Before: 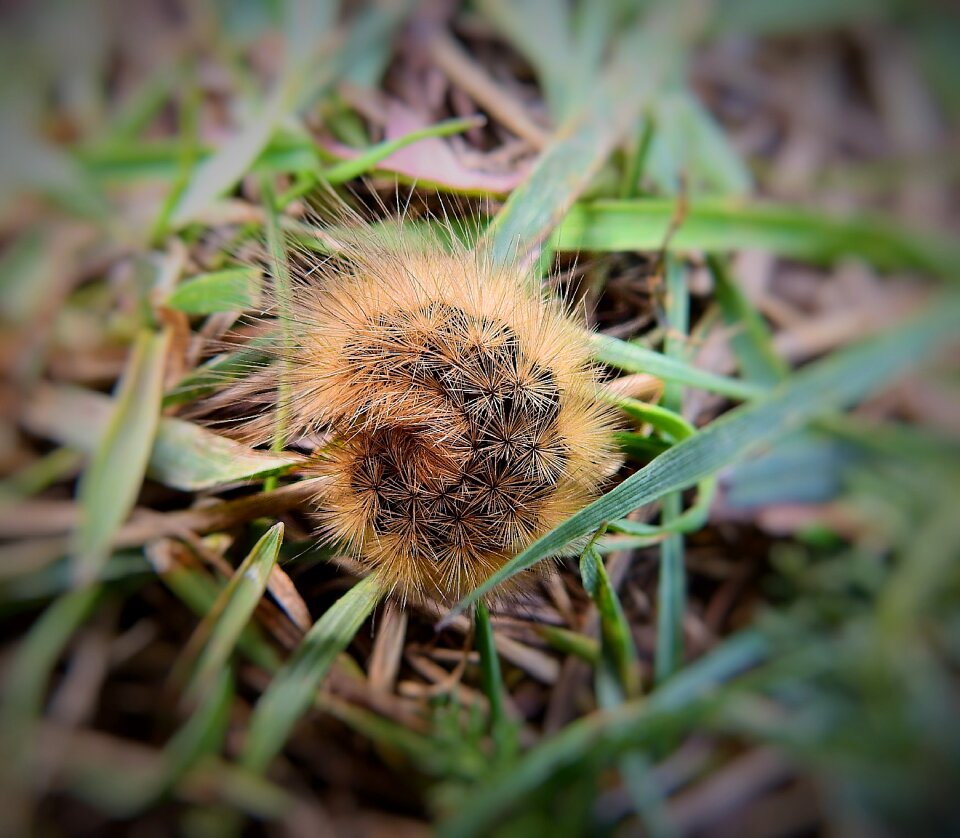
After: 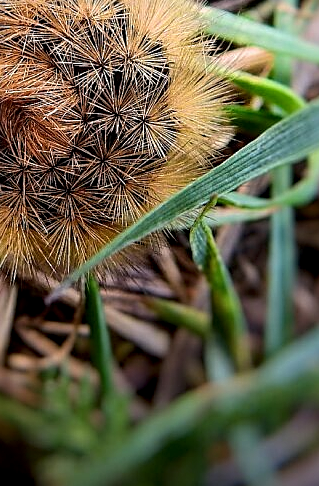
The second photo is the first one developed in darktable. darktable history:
local contrast: detail 130%
sharpen: on, module defaults
crop: left 40.719%, top 39.083%, right 26.015%, bottom 2.865%
